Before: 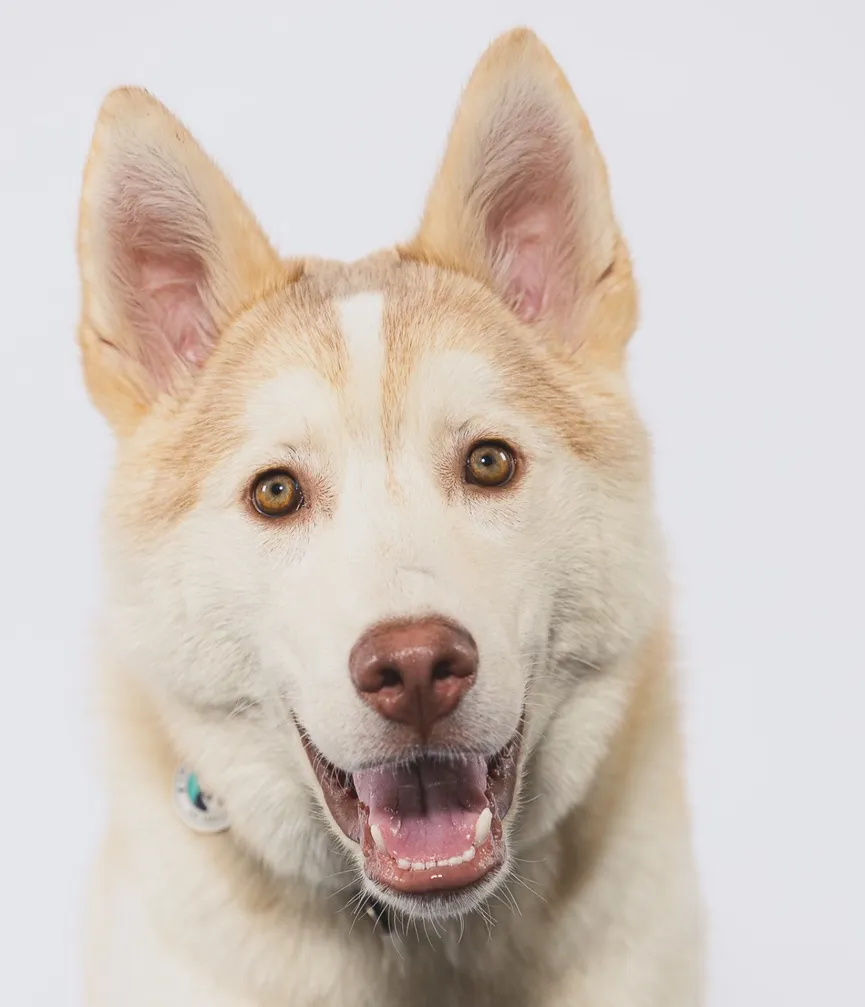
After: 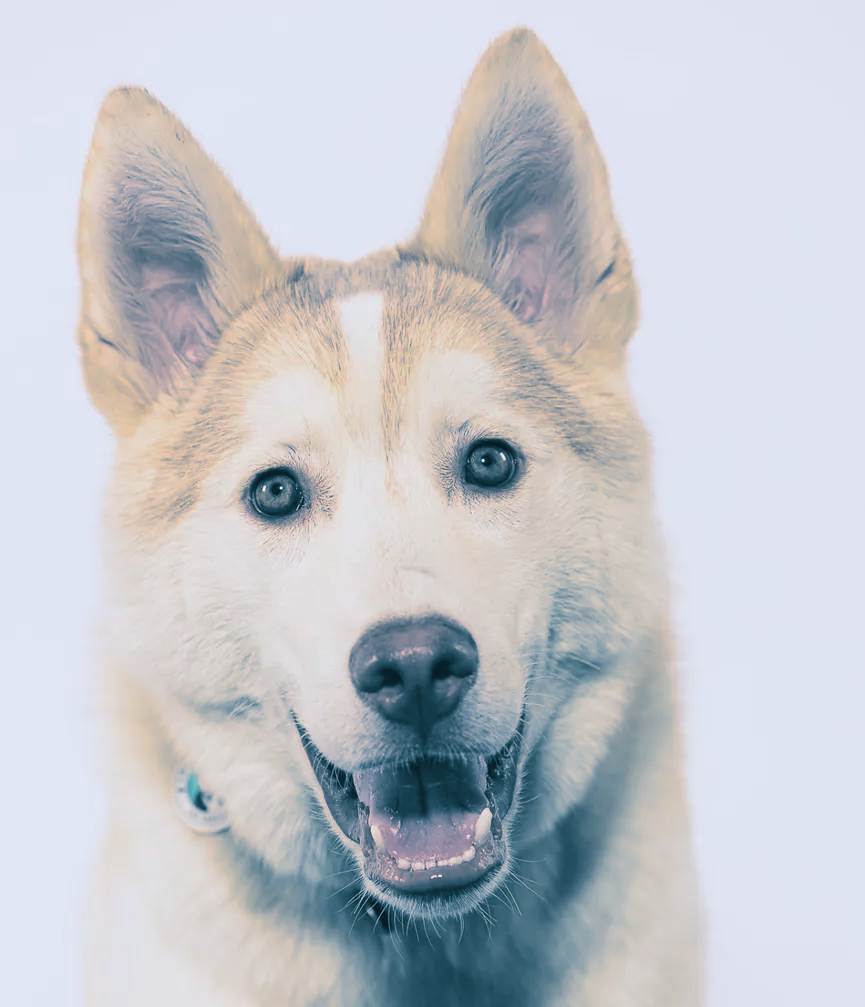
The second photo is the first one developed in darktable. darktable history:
color correction: highlights a* -0.137, highlights b* -5.91, shadows a* -0.137, shadows b* -0.137
split-toning: shadows › hue 212.4°, balance -70
